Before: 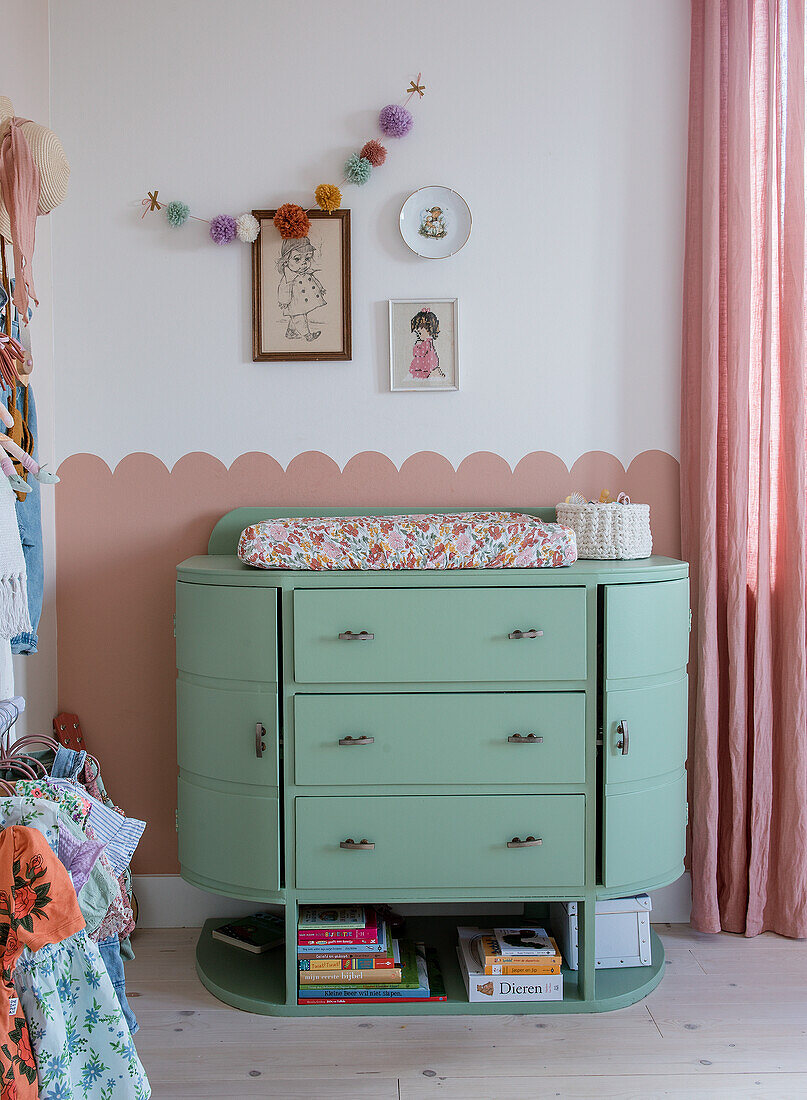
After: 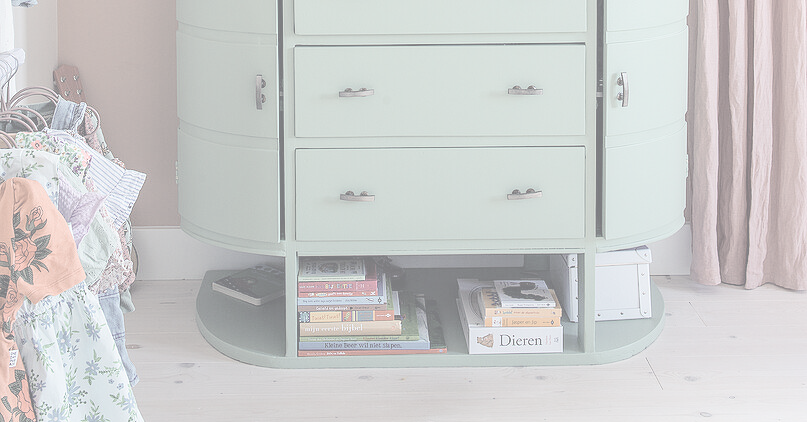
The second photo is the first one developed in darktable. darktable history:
exposure: exposure 1 EV, compensate highlight preservation false
contrast brightness saturation: contrast -0.333, brightness 0.756, saturation -0.798
crop and rotate: top 58.944%, bottom 2.633%
color balance rgb: shadows lift › luminance -28.416%, shadows lift › chroma 14.83%, shadows lift › hue 267.15°, highlights gain › chroma 1.075%, highlights gain › hue 70.68°, global offset › luminance 0.687%, linear chroma grading › global chroma 8.818%, perceptual saturation grading › global saturation 0.174%, global vibrance 9.644%
